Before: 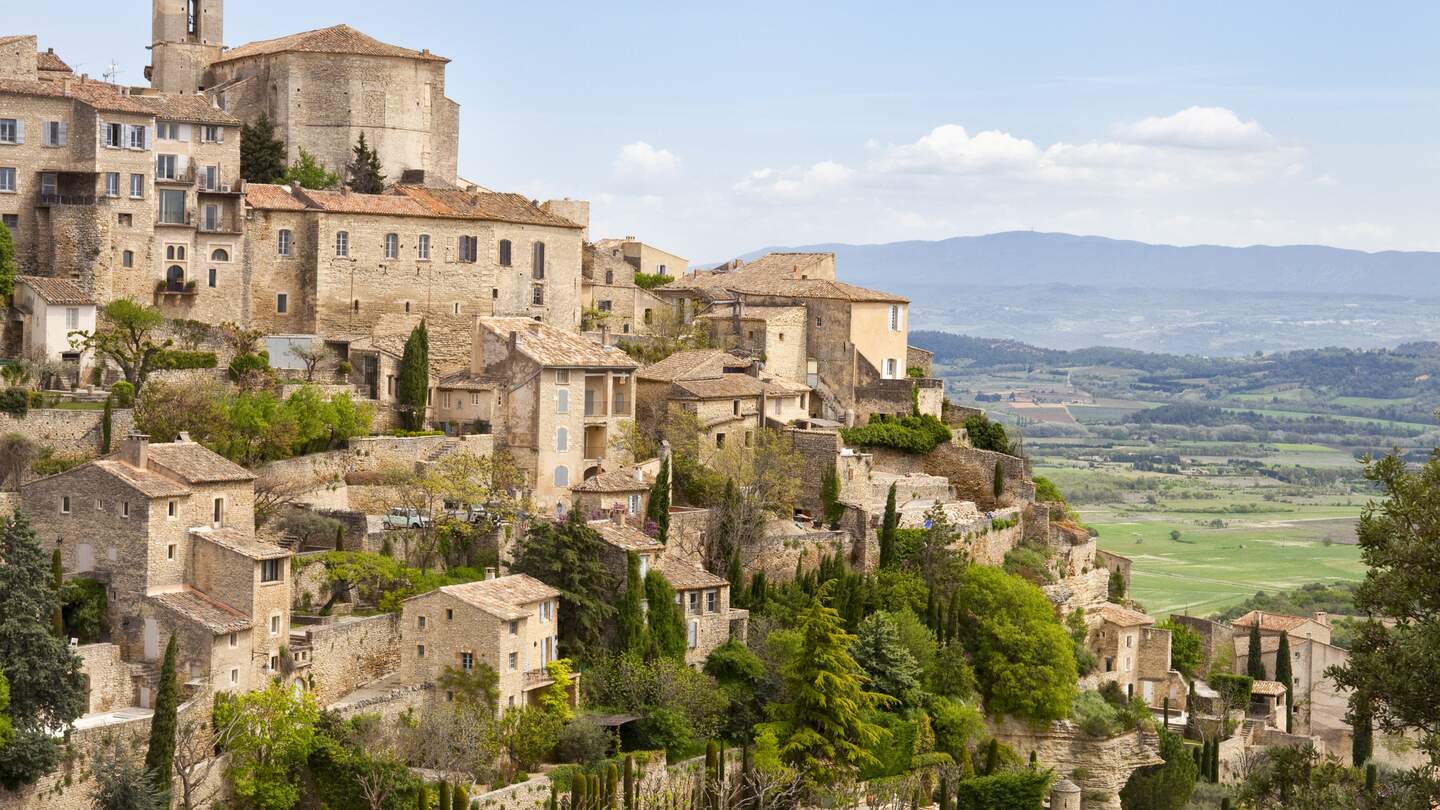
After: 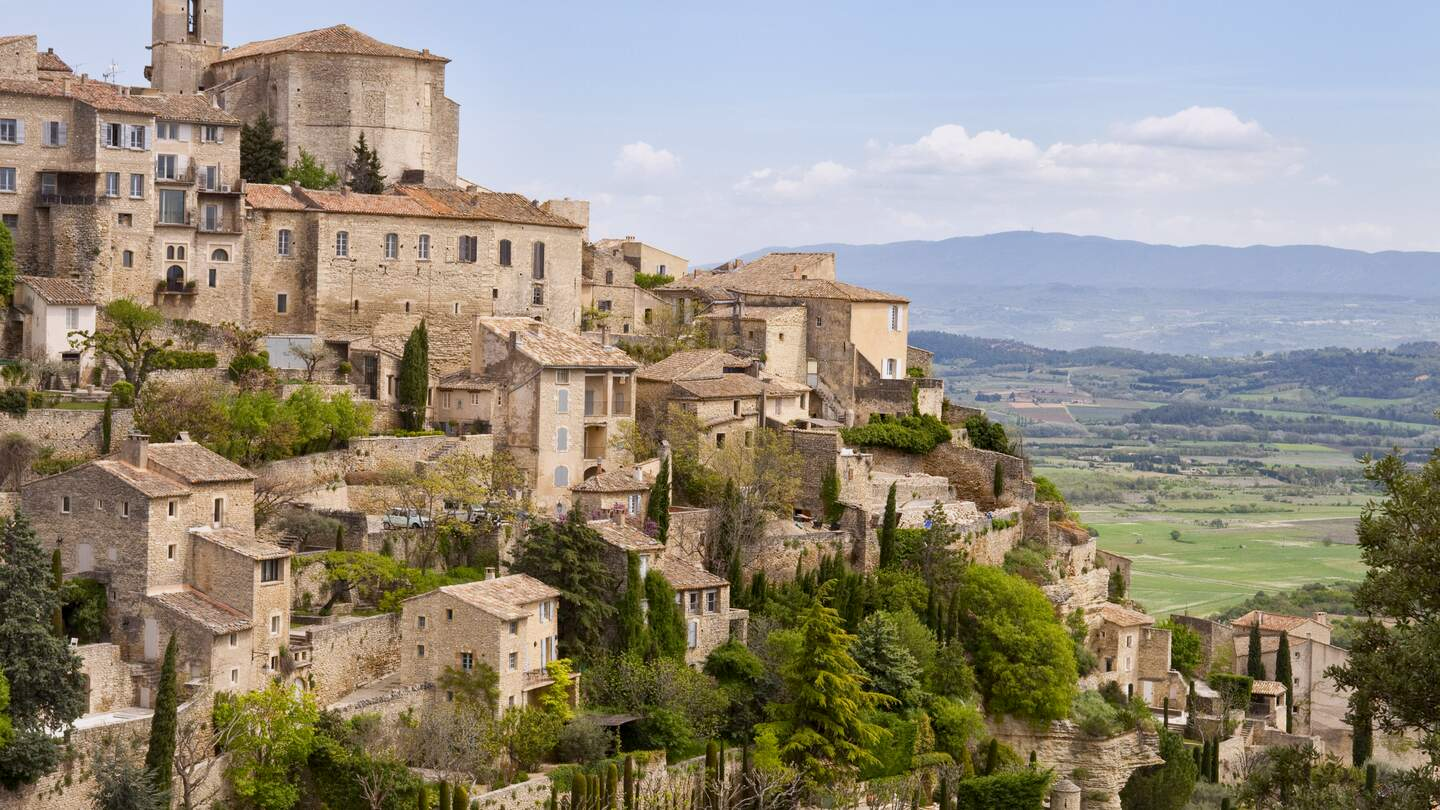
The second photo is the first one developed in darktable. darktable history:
white balance: red 1.009, blue 1.027
exposure: black level correction 0.001, exposure -0.2 EV, compensate highlight preservation false
